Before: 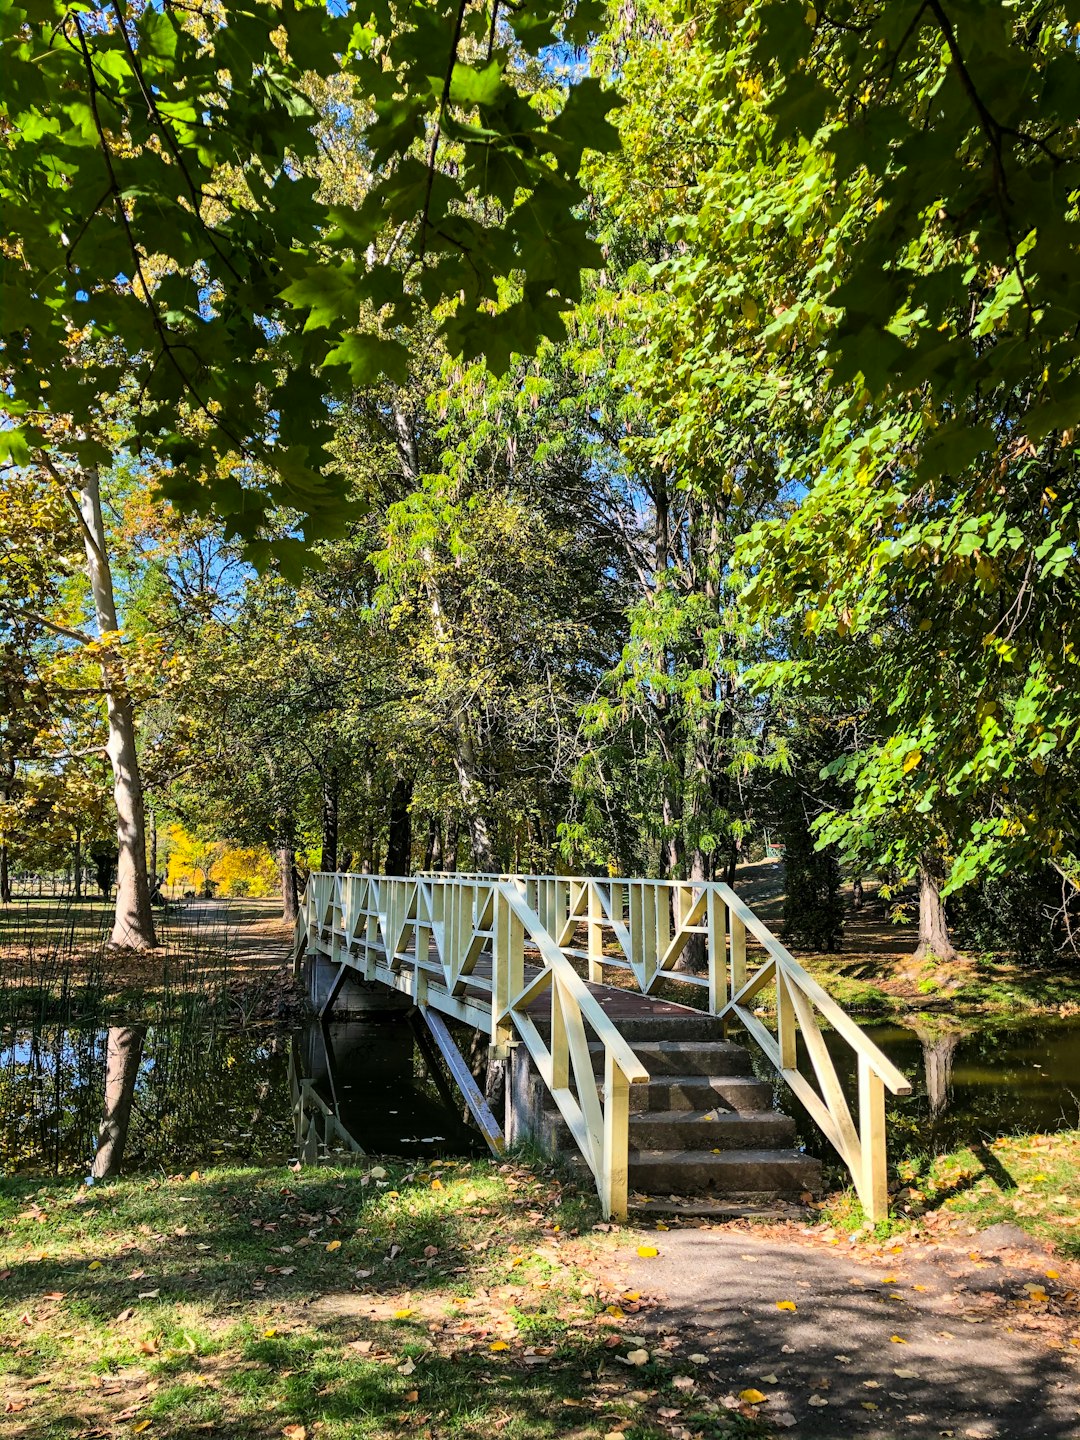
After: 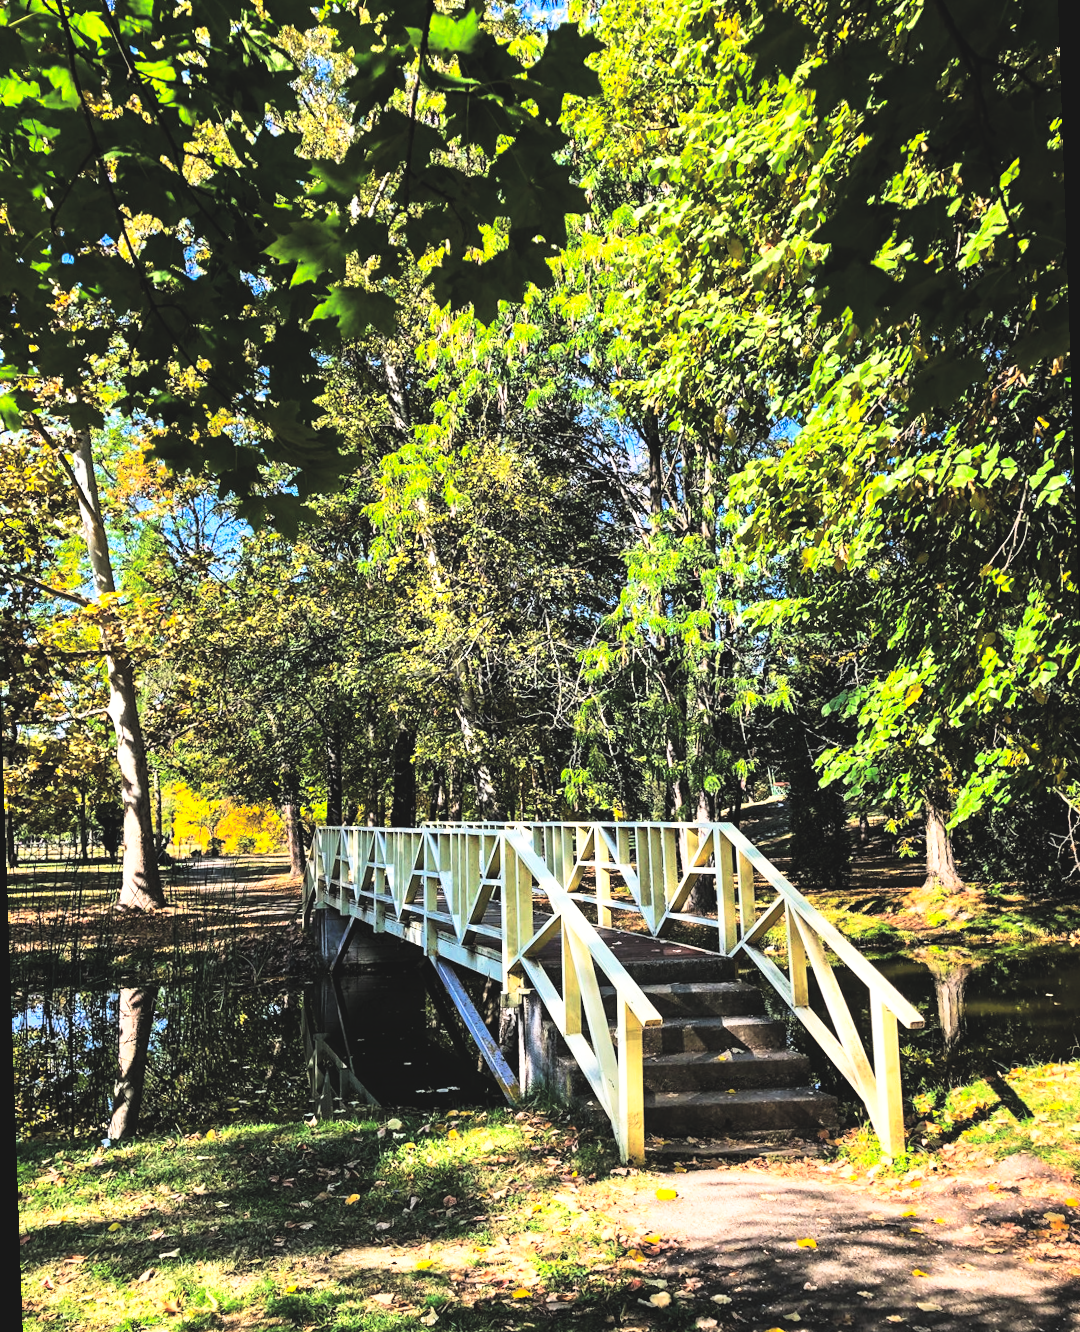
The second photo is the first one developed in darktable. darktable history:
filmic rgb: black relative exposure -5 EV, hardness 2.88, contrast 1.5
exposure: black level correction -0.087, compensate highlight preservation false
rotate and perspective: rotation -2°, crop left 0.022, crop right 0.978, crop top 0.049, crop bottom 0.951
tone curve: curves: ch0 [(0, 0) (0.003, 0.001) (0.011, 0.002) (0.025, 0.002) (0.044, 0.006) (0.069, 0.01) (0.1, 0.017) (0.136, 0.023) (0.177, 0.038) (0.224, 0.066) (0.277, 0.118) (0.335, 0.185) (0.399, 0.264) (0.468, 0.365) (0.543, 0.475) (0.623, 0.606) (0.709, 0.759) (0.801, 0.923) (0.898, 0.999) (1, 1)], preserve colors none
